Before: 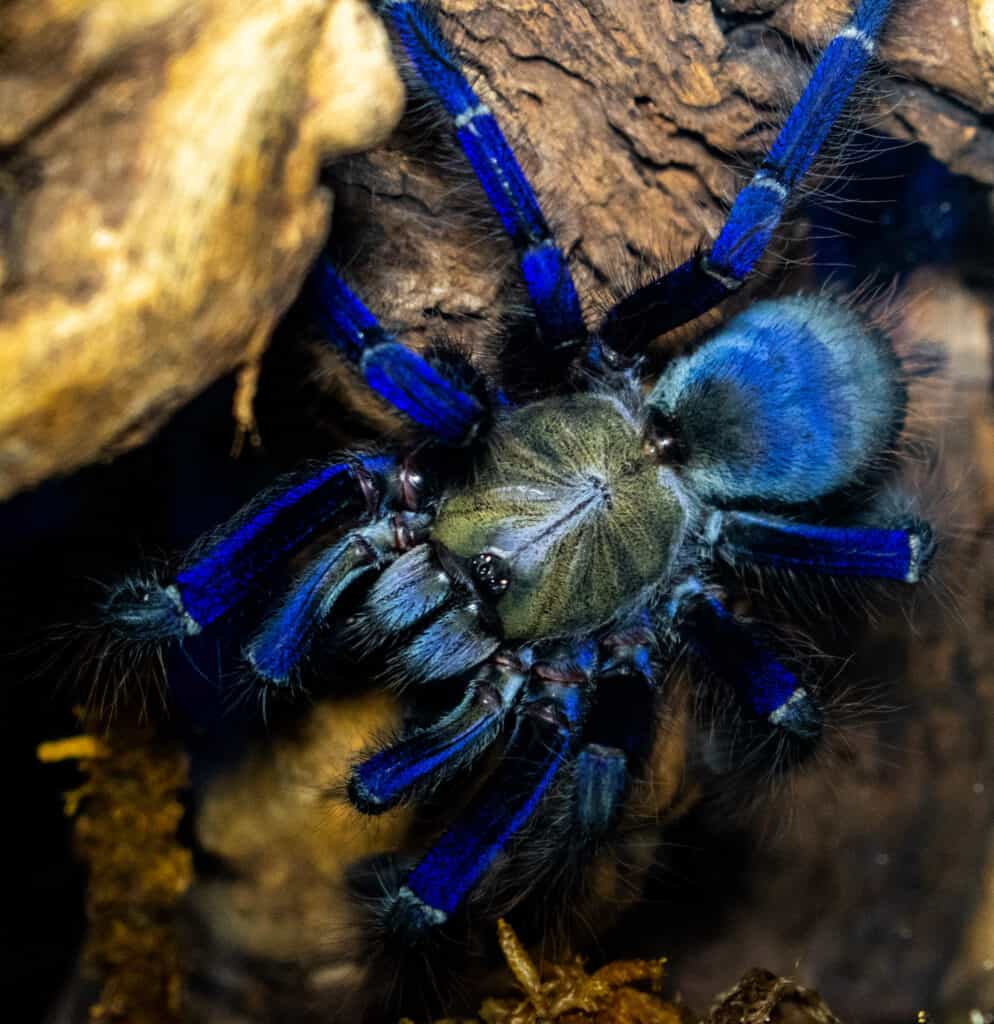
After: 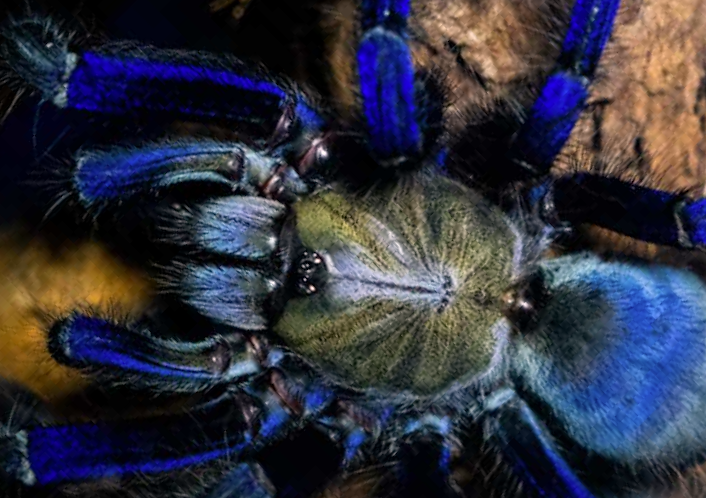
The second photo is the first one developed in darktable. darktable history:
crop and rotate: angle -45.26°, top 16.212%, right 0.963%, bottom 11.739%
color correction: highlights a* 7.54, highlights b* 4.21
